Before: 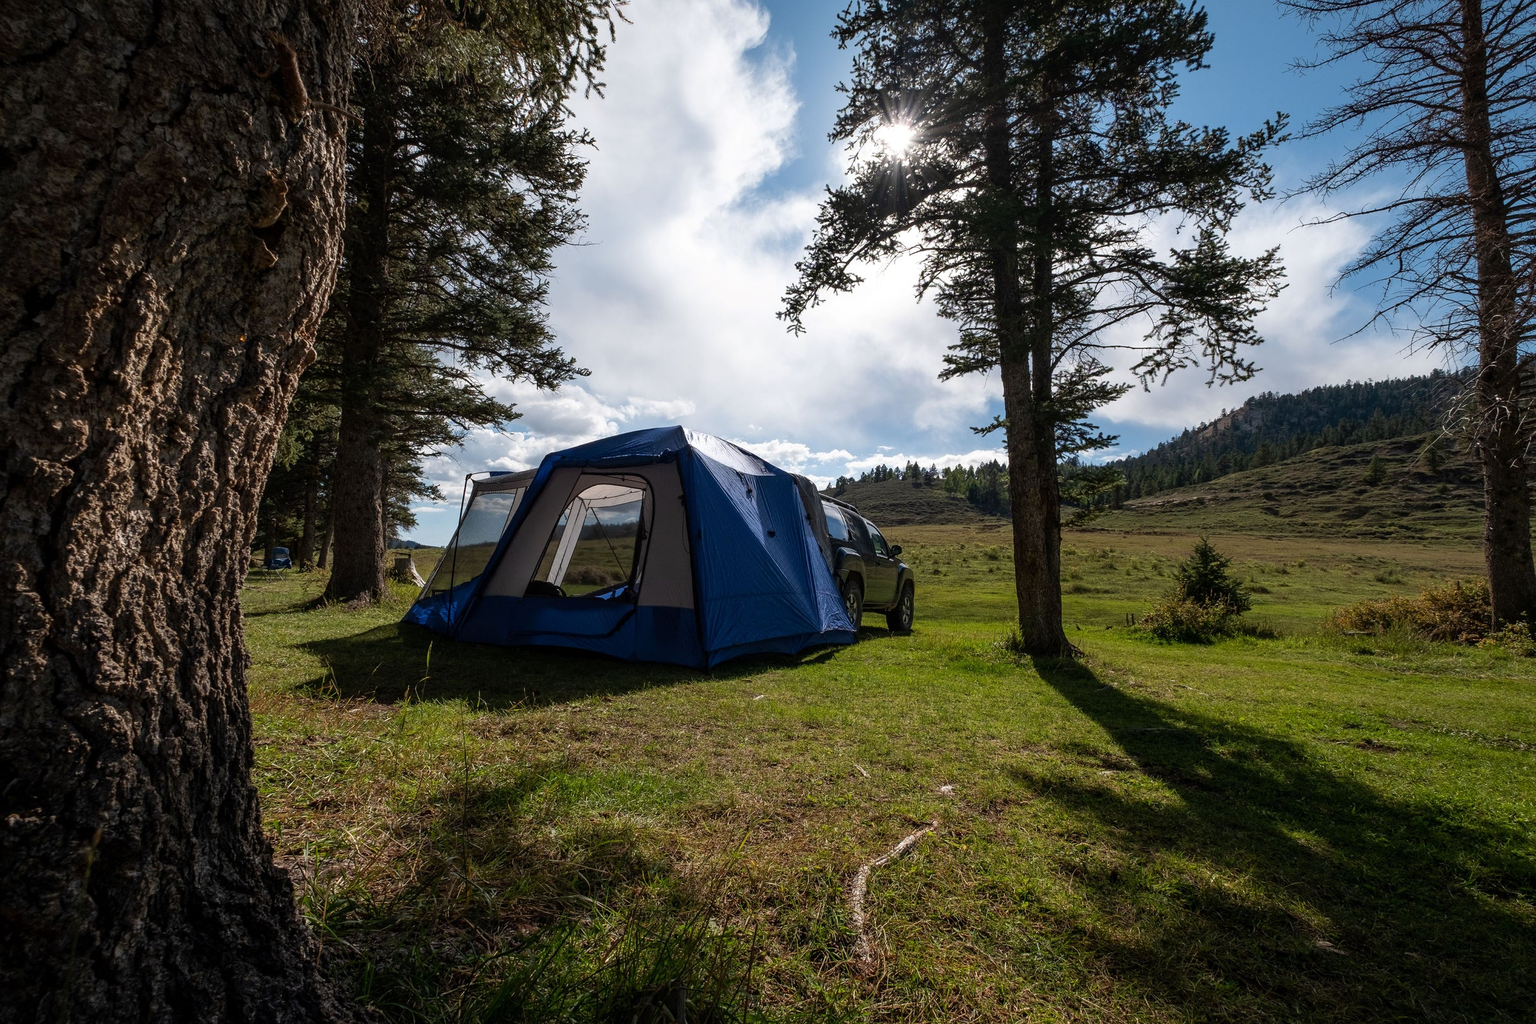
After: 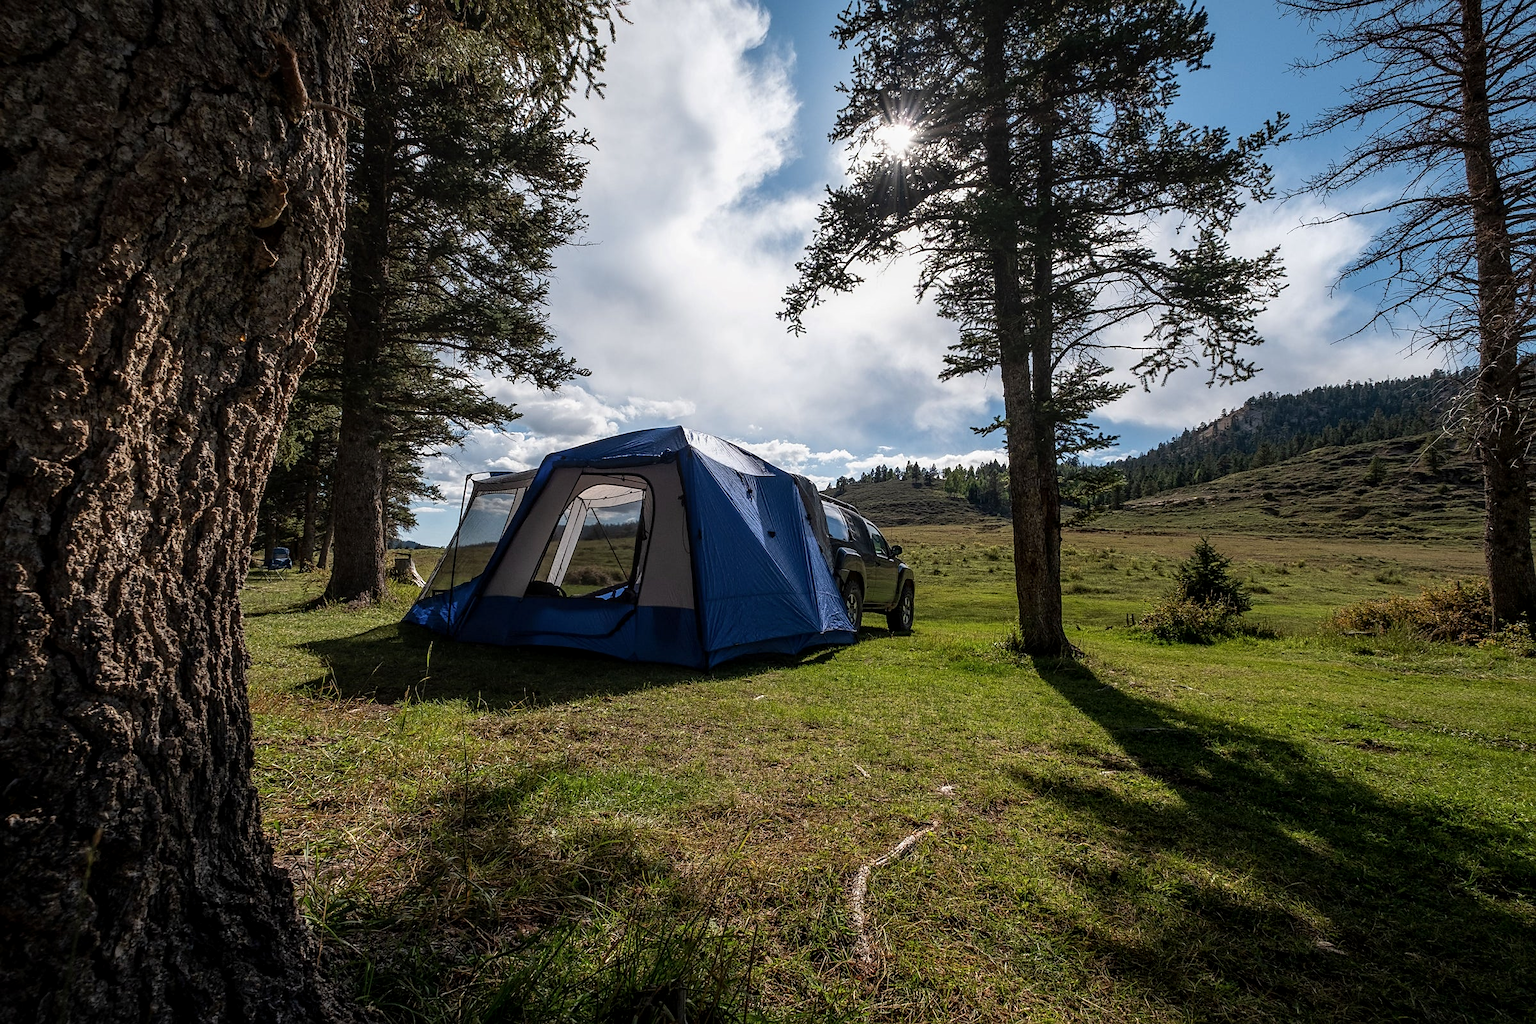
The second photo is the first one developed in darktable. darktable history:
local contrast: on, module defaults
sharpen: radius 1.832, amount 0.407, threshold 1.347
